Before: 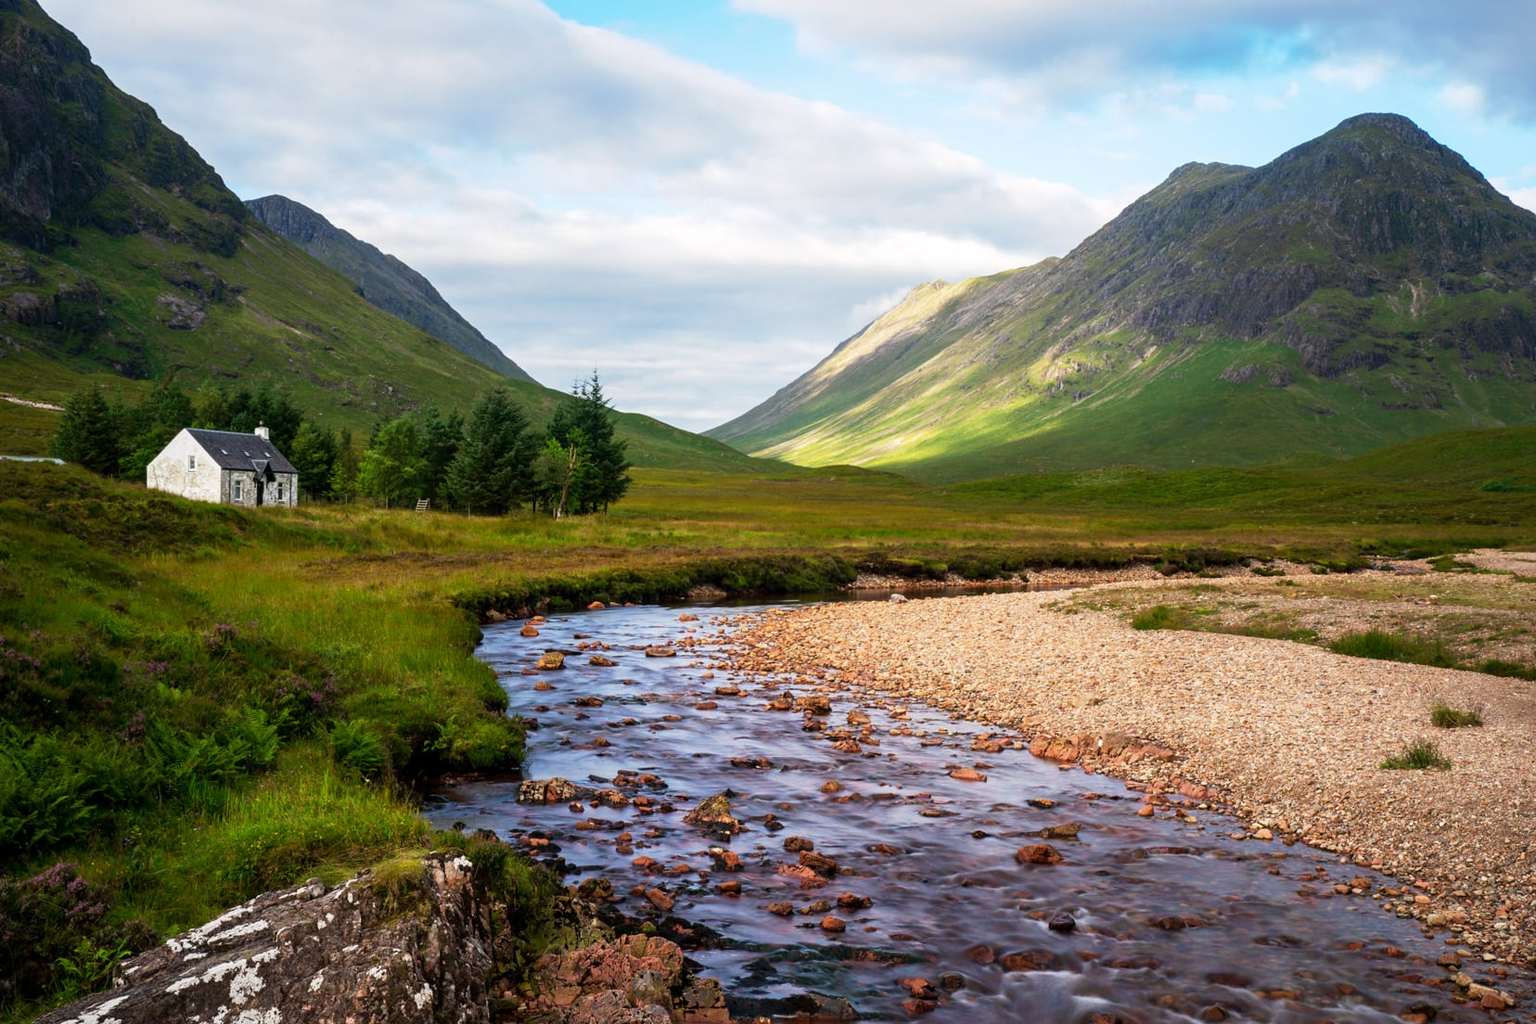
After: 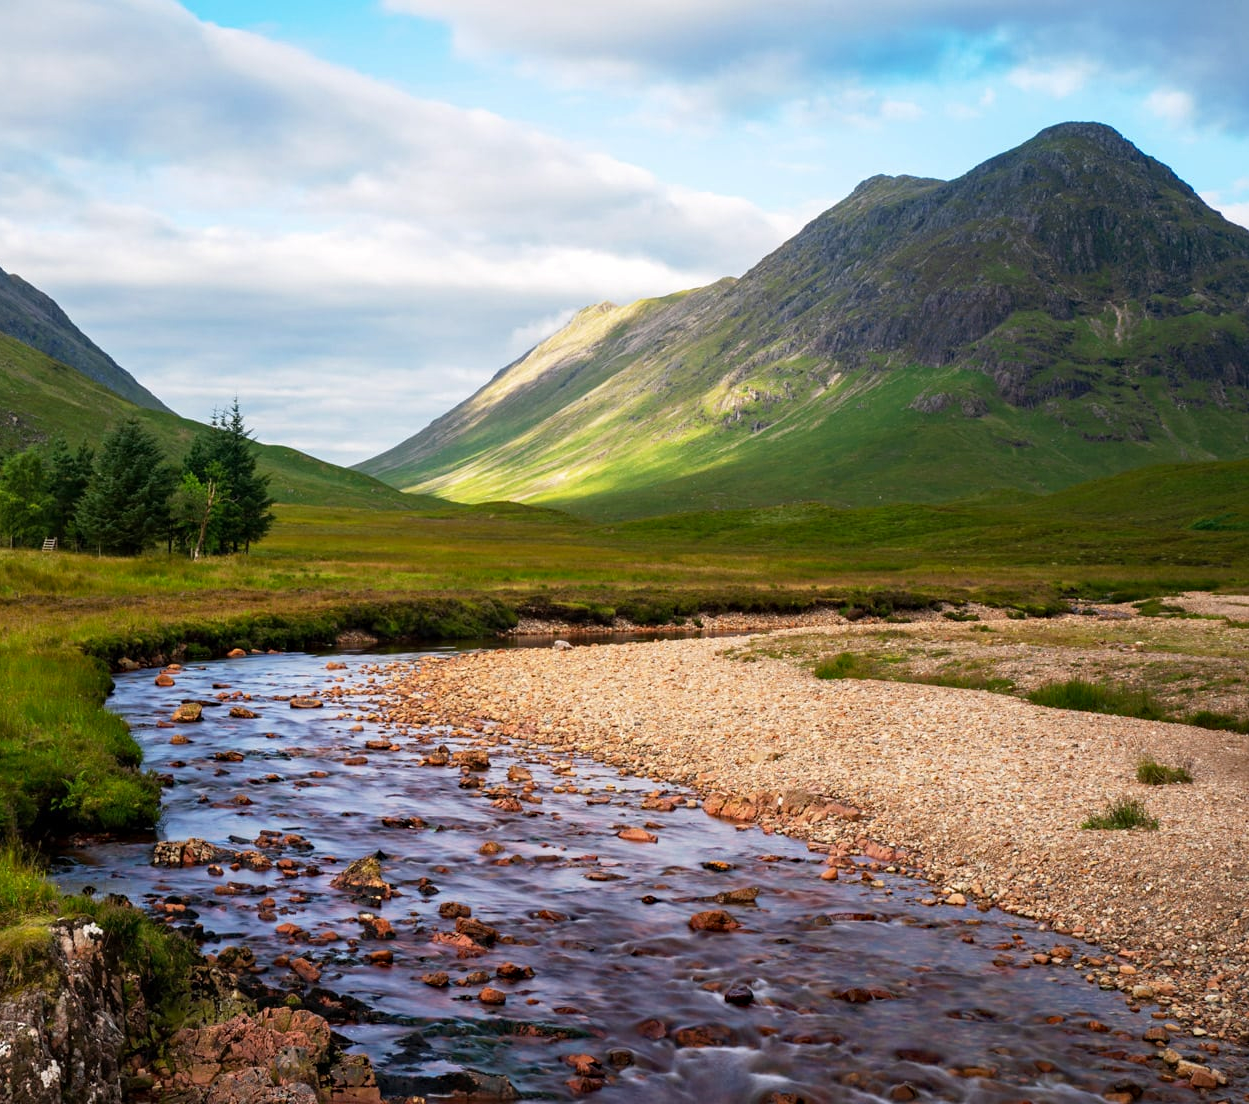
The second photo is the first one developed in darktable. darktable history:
crop and rotate: left 24.54%
haze removal: compatibility mode true, adaptive false
